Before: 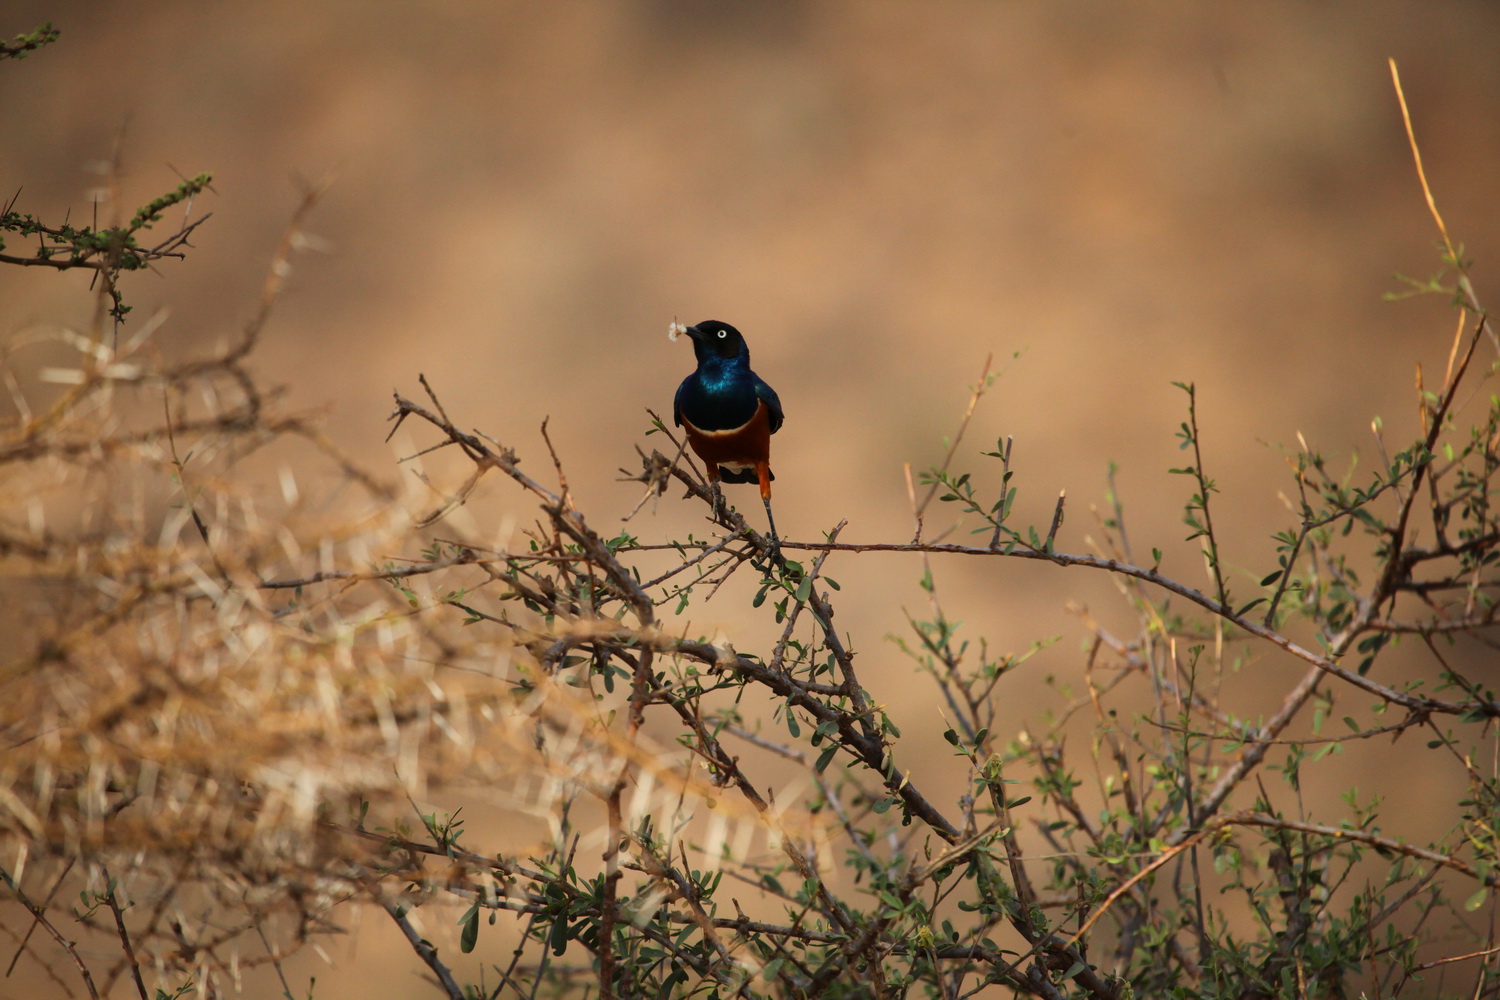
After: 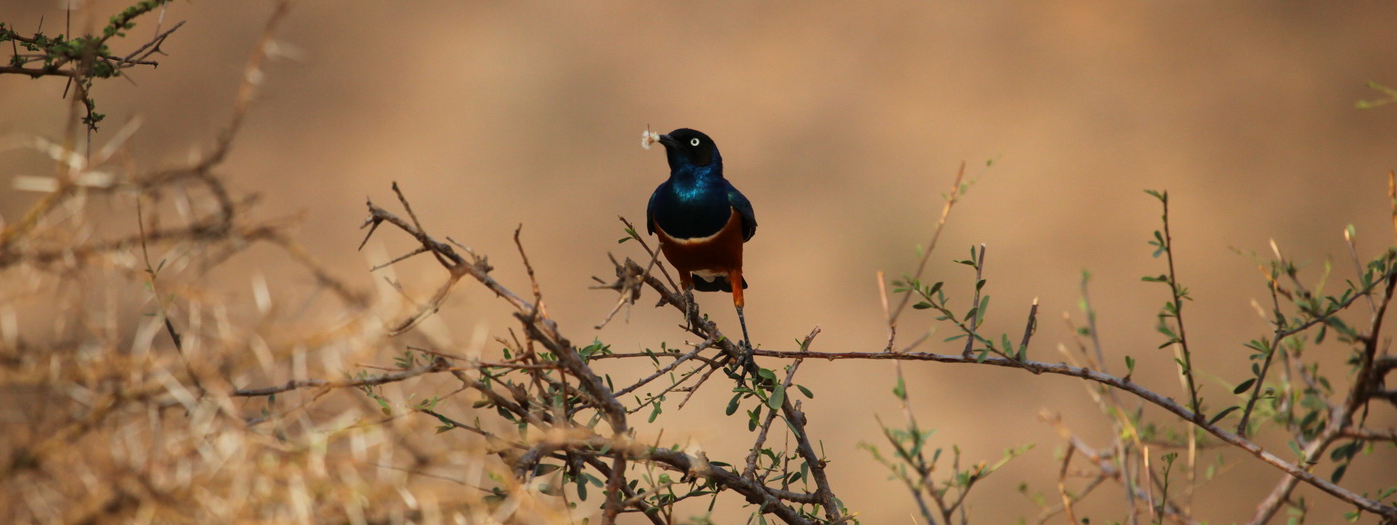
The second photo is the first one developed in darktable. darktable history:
crop: left 1.814%, top 19.29%, right 4.989%, bottom 28.113%
